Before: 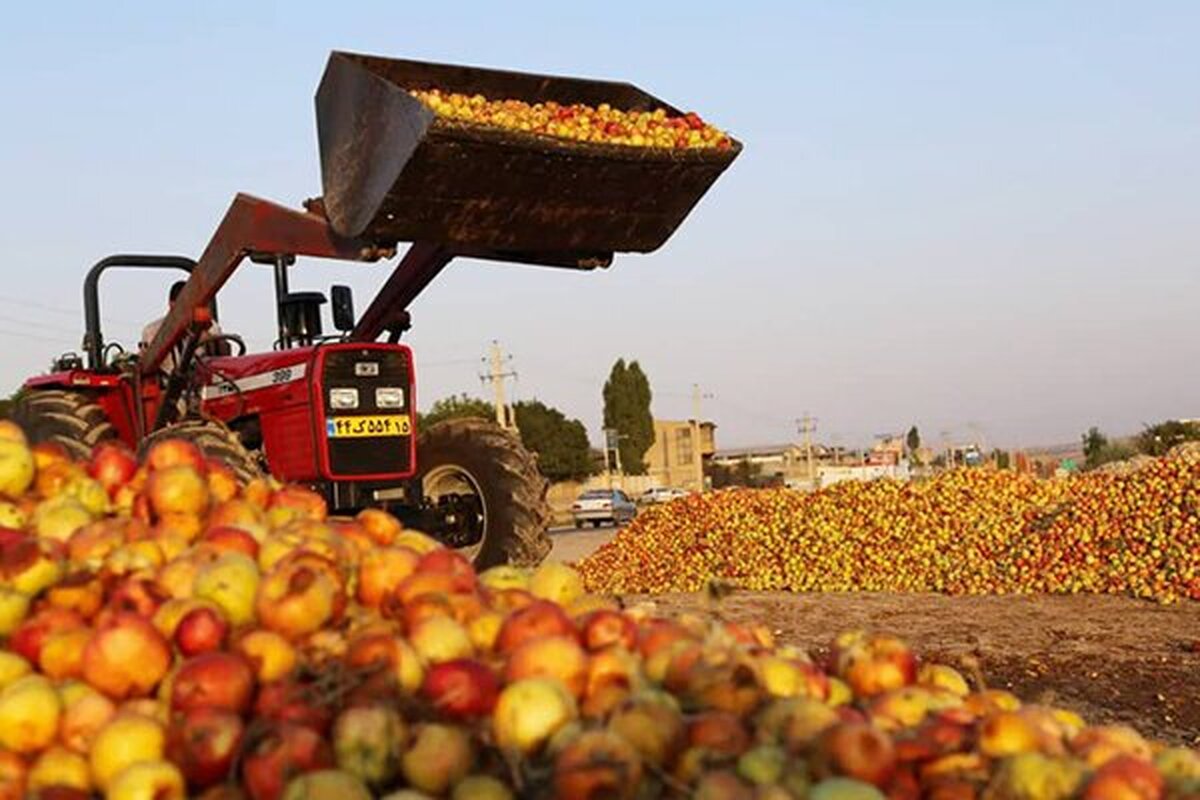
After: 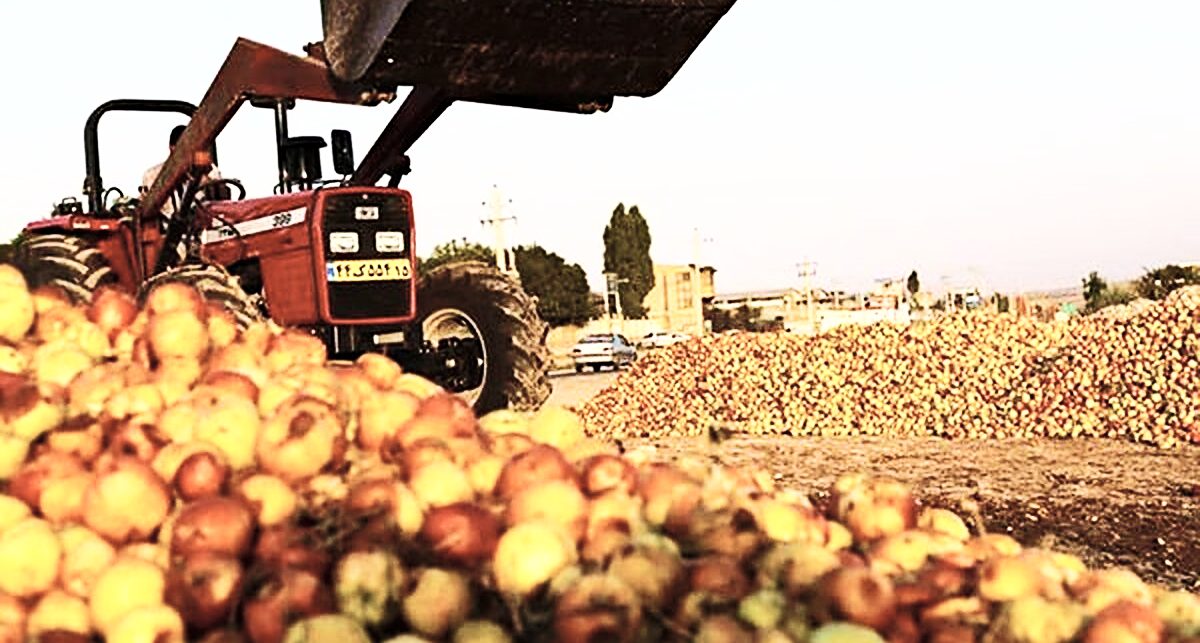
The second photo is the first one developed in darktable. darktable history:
crop and rotate: top 19.587%
velvia: on, module defaults
tone curve: curves: ch0 [(0, 0) (0.003, 0.01) (0.011, 0.017) (0.025, 0.035) (0.044, 0.068) (0.069, 0.109) (0.1, 0.144) (0.136, 0.185) (0.177, 0.231) (0.224, 0.279) (0.277, 0.346) (0.335, 0.42) (0.399, 0.5) (0.468, 0.603) (0.543, 0.712) (0.623, 0.808) (0.709, 0.883) (0.801, 0.957) (0.898, 0.993) (1, 1)], color space Lab, independent channels, preserve colors none
sharpen: on, module defaults
contrast brightness saturation: contrast 0.101, saturation -0.376
base curve: curves: ch0 [(0, 0) (0.036, 0.025) (0.121, 0.166) (0.206, 0.329) (0.605, 0.79) (1, 1)], preserve colors none
tone equalizer: -8 EV -0.001 EV, -7 EV 0.002 EV, -6 EV -0.002 EV, -5 EV -0.015 EV, -4 EV -0.066 EV, -3 EV -0.197 EV, -2 EV -0.238 EV, -1 EV 0.098 EV, +0 EV 0.291 EV, edges refinement/feathering 500, mask exposure compensation -1.57 EV, preserve details no
haze removal: strength 0.415, adaptive false
